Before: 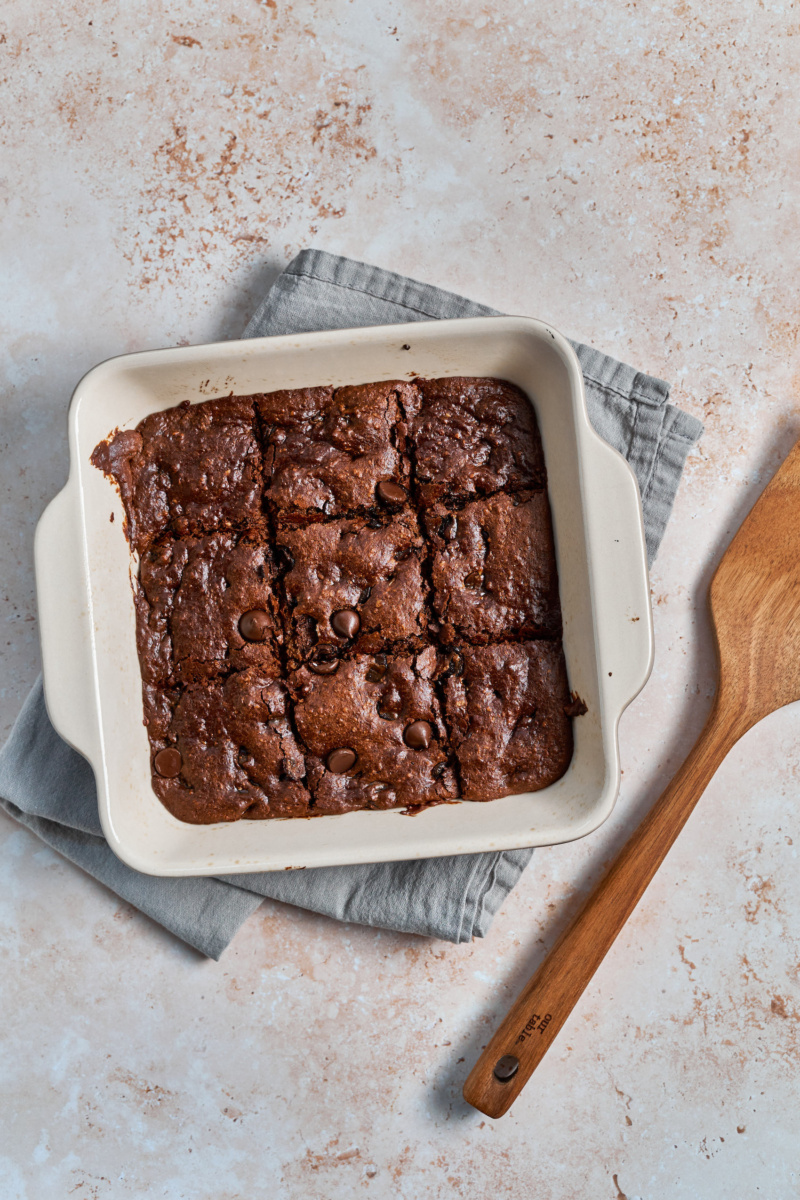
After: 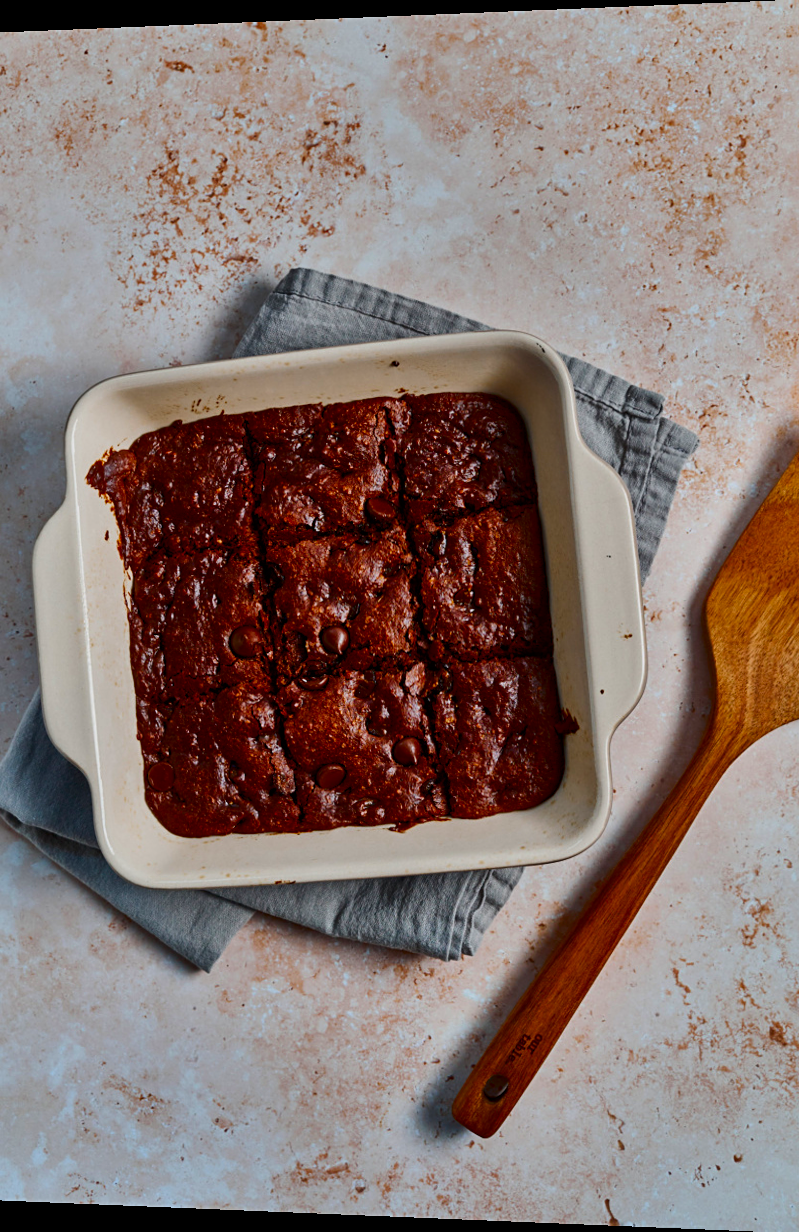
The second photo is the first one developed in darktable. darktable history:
sharpen: amount 0.2
rotate and perspective: lens shift (horizontal) -0.055, automatic cropping off
contrast brightness saturation: contrast 0.13, brightness -0.24, saturation 0.14
shadows and highlights: radius 121.13, shadows 21.4, white point adjustment -9.72, highlights -14.39, soften with gaussian
color balance rgb: perceptual saturation grading › global saturation 25%, global vibrance 20%
